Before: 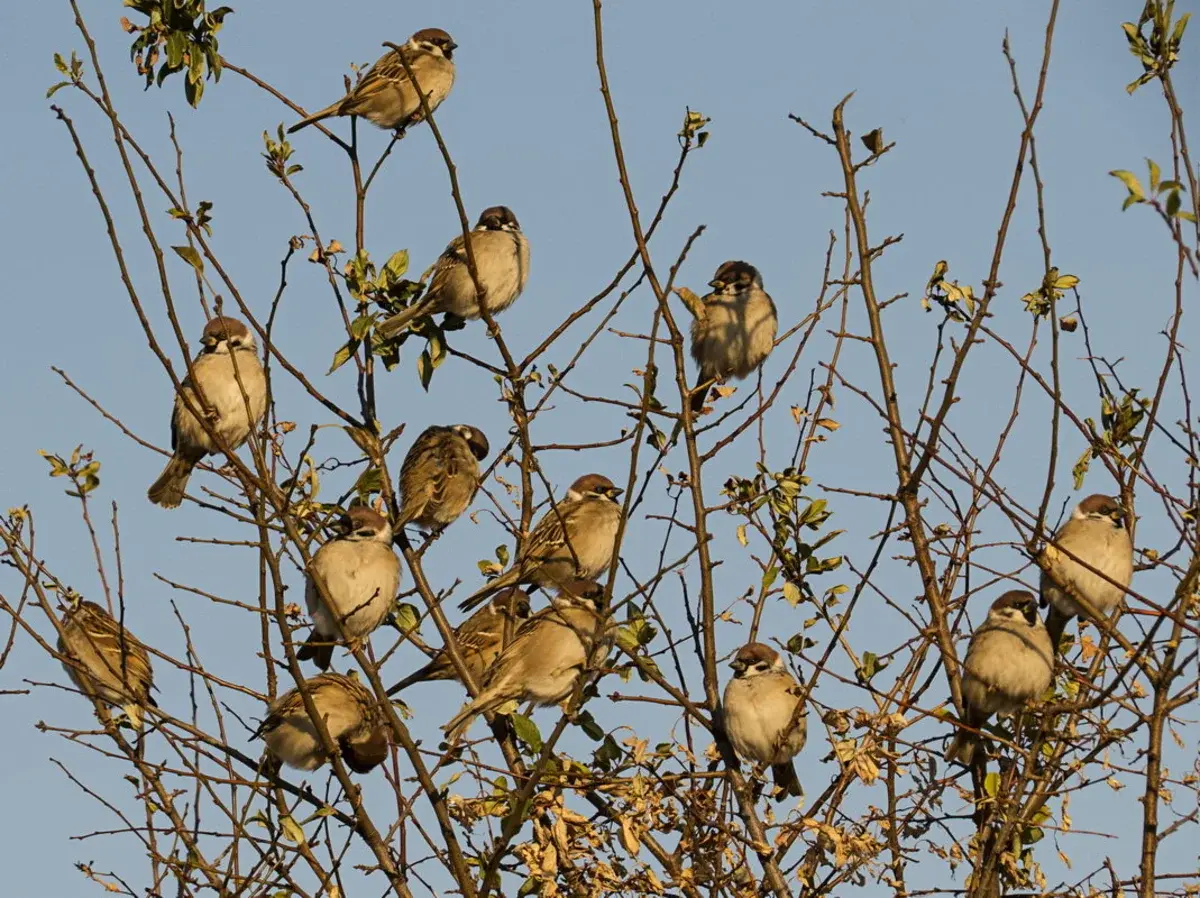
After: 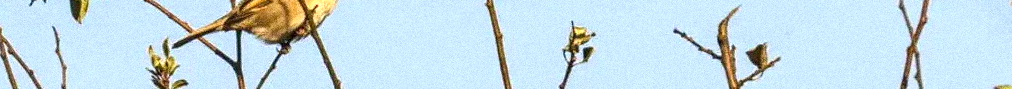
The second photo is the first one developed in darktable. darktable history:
crop and rotate: left 9.644%, top 9.491%, right 6.021%, bottom 80.509%
grain: coarseness 14.49 ISO, strength 48.04%, mid-tones bias 35%
exposure: black level correction 0, exposure 1.2 EV, compensate exposure bias true, compensate highlight preservation false
local contrast: detail 130%
